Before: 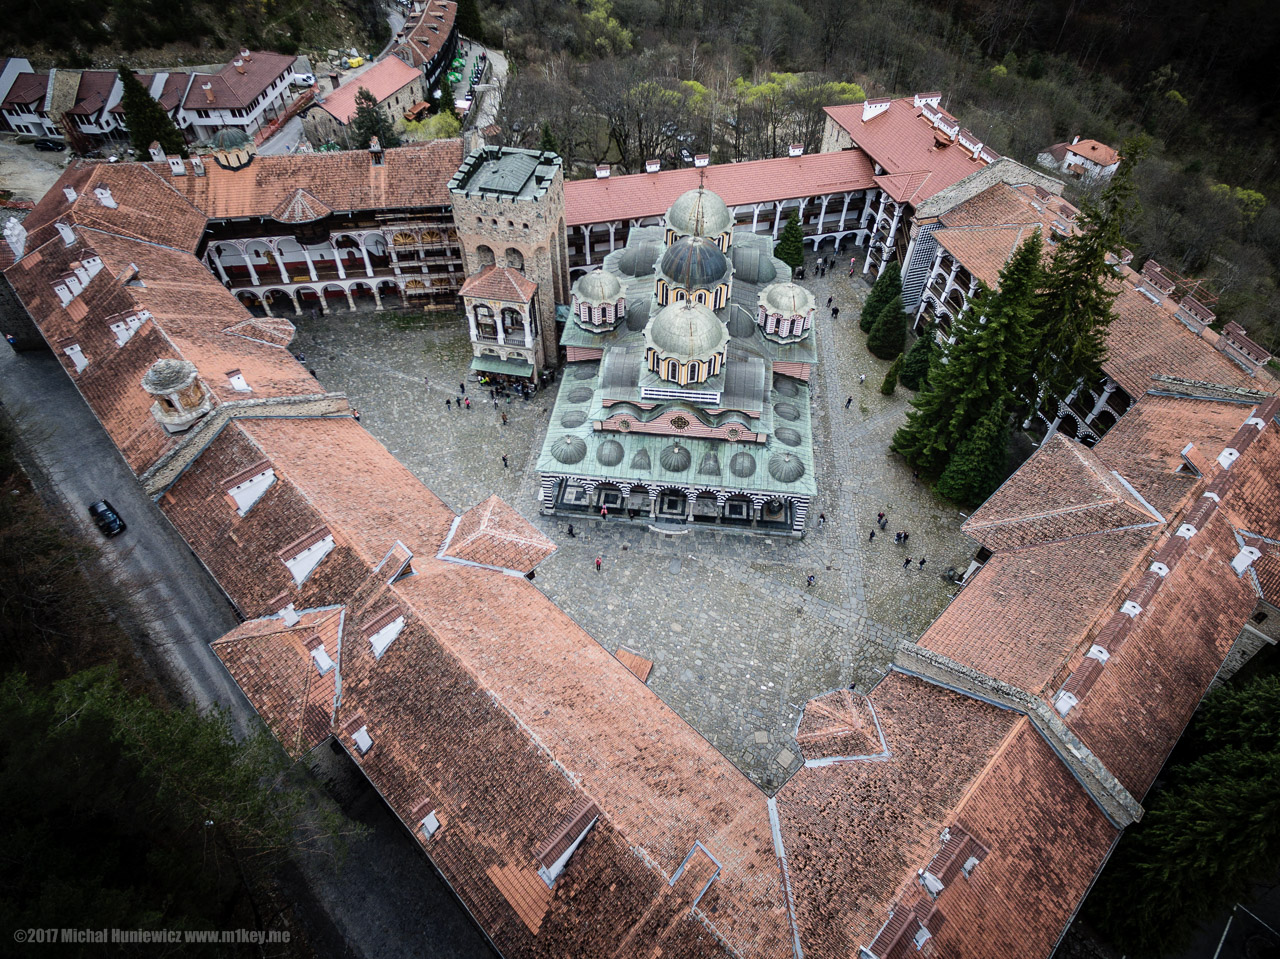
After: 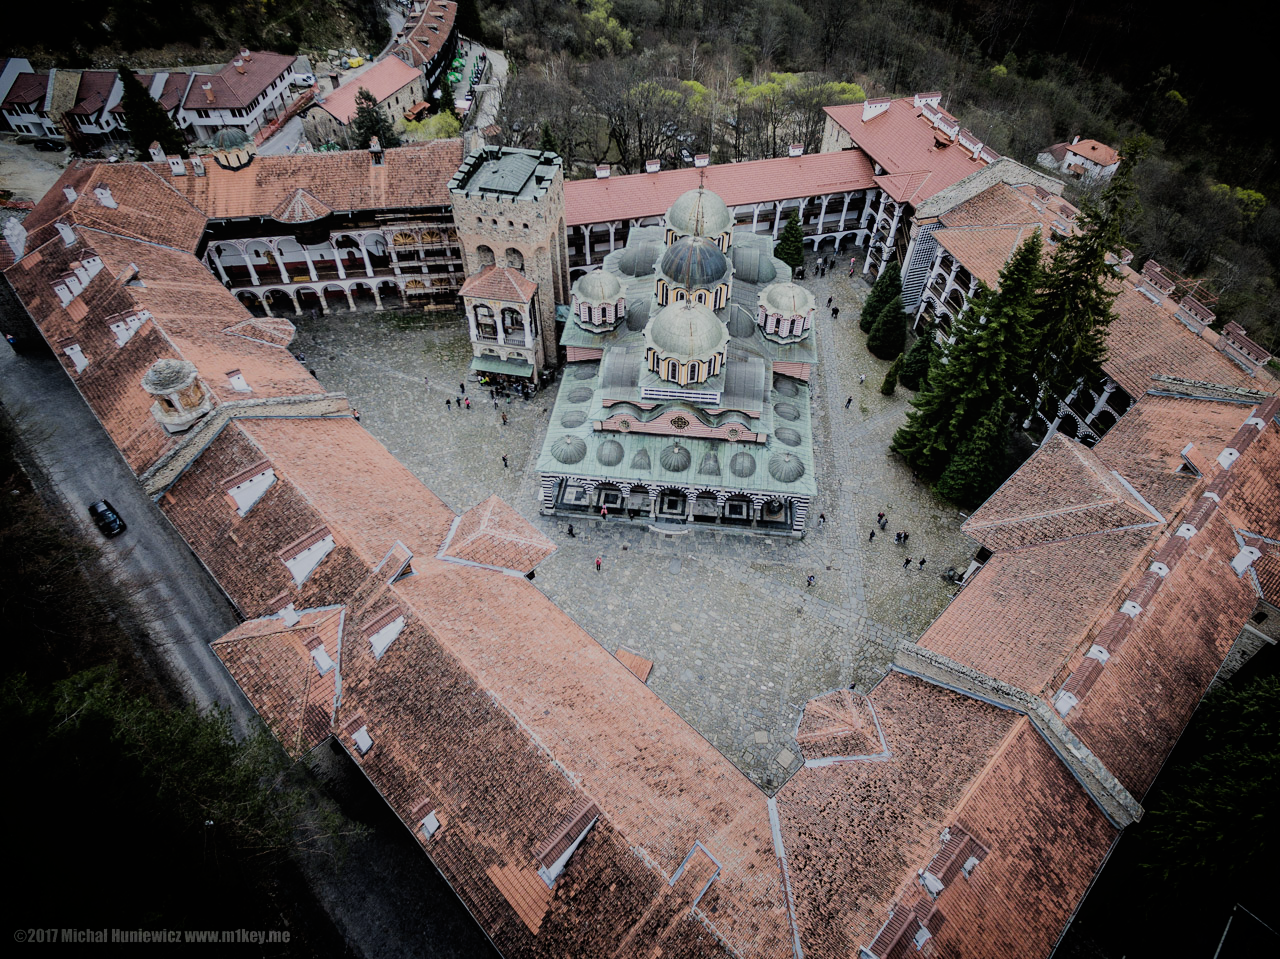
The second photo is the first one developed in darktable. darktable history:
filmic rgb: black relative exposure -6.98 EV, white relative exposure 5.63 EV, hardness 2.86
local contrast: mode bilateral grid, contrast 100, coarseness 100, detail 94%, midtone range 0.2
vignetting: fall-off start 88.53%, fall-off radius 44.2%, saturation 0.376, width/height ratio 1.161
